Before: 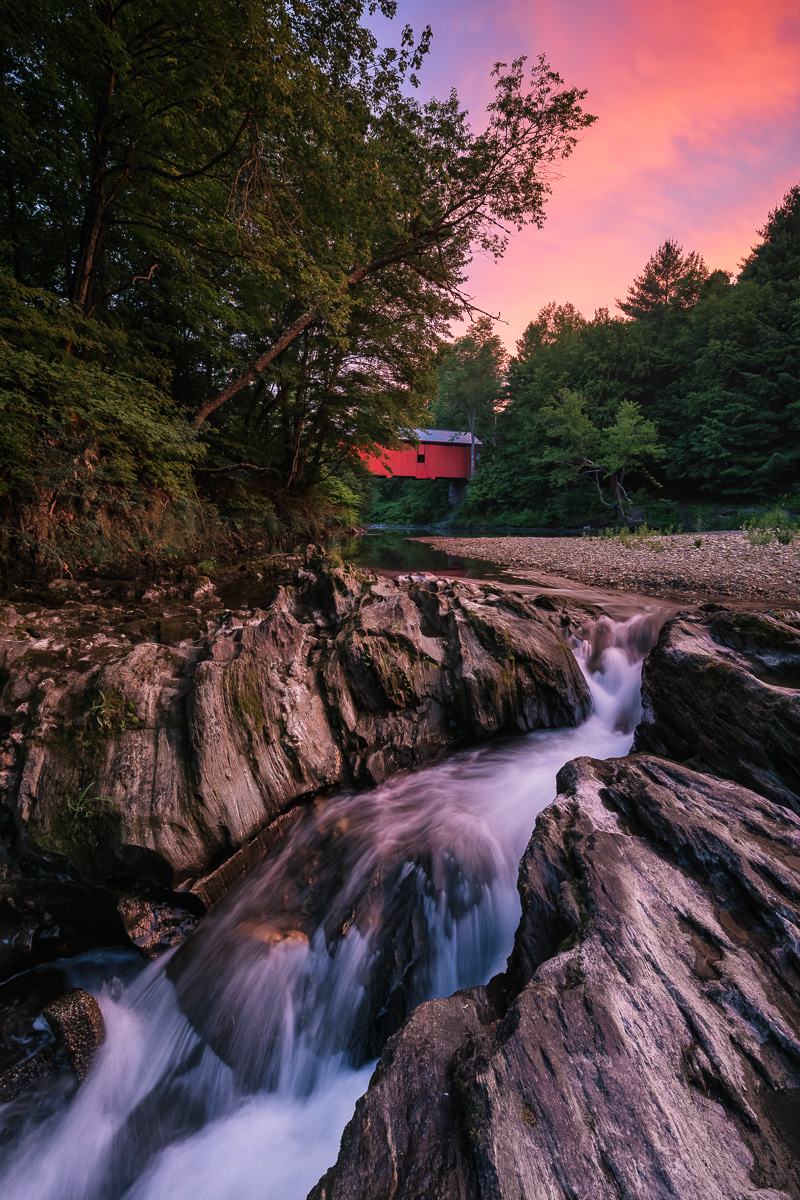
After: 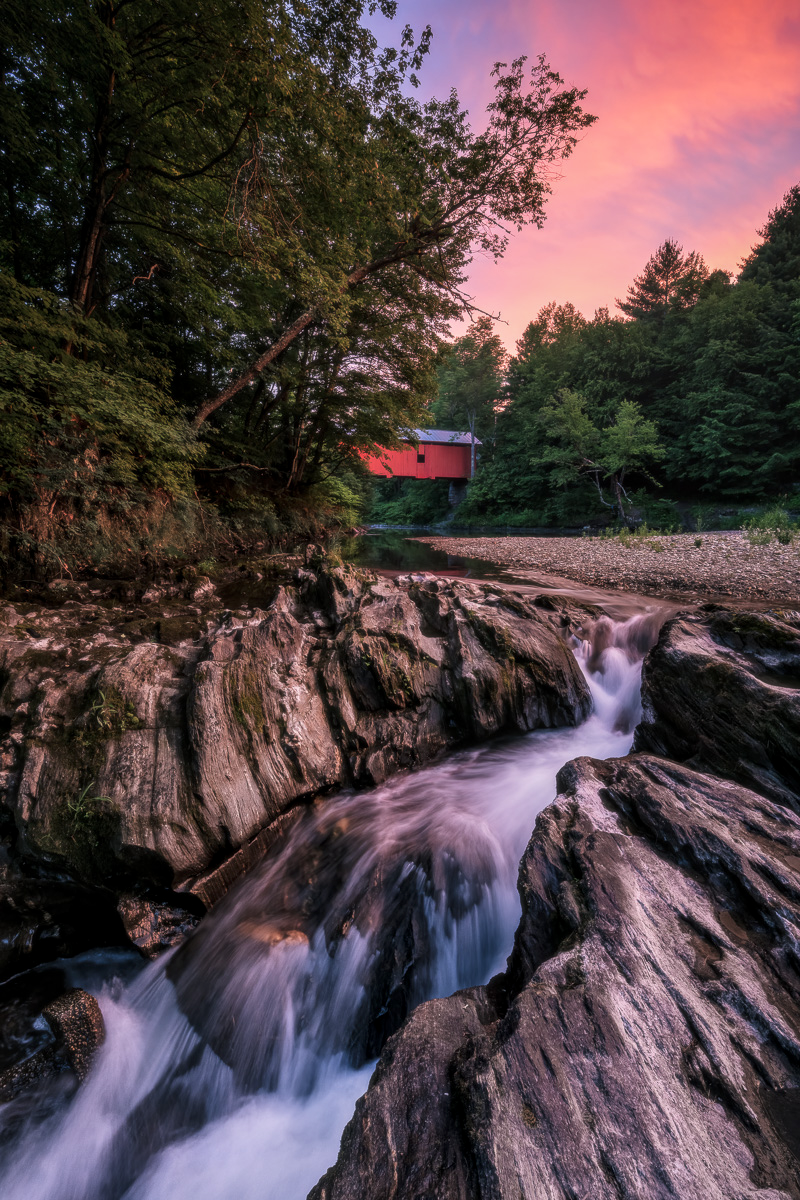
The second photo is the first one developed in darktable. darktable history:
local contrast: on, module defaults
soften: size 10%, saturation 50%, brightness 0.2 EV, mix 10%
